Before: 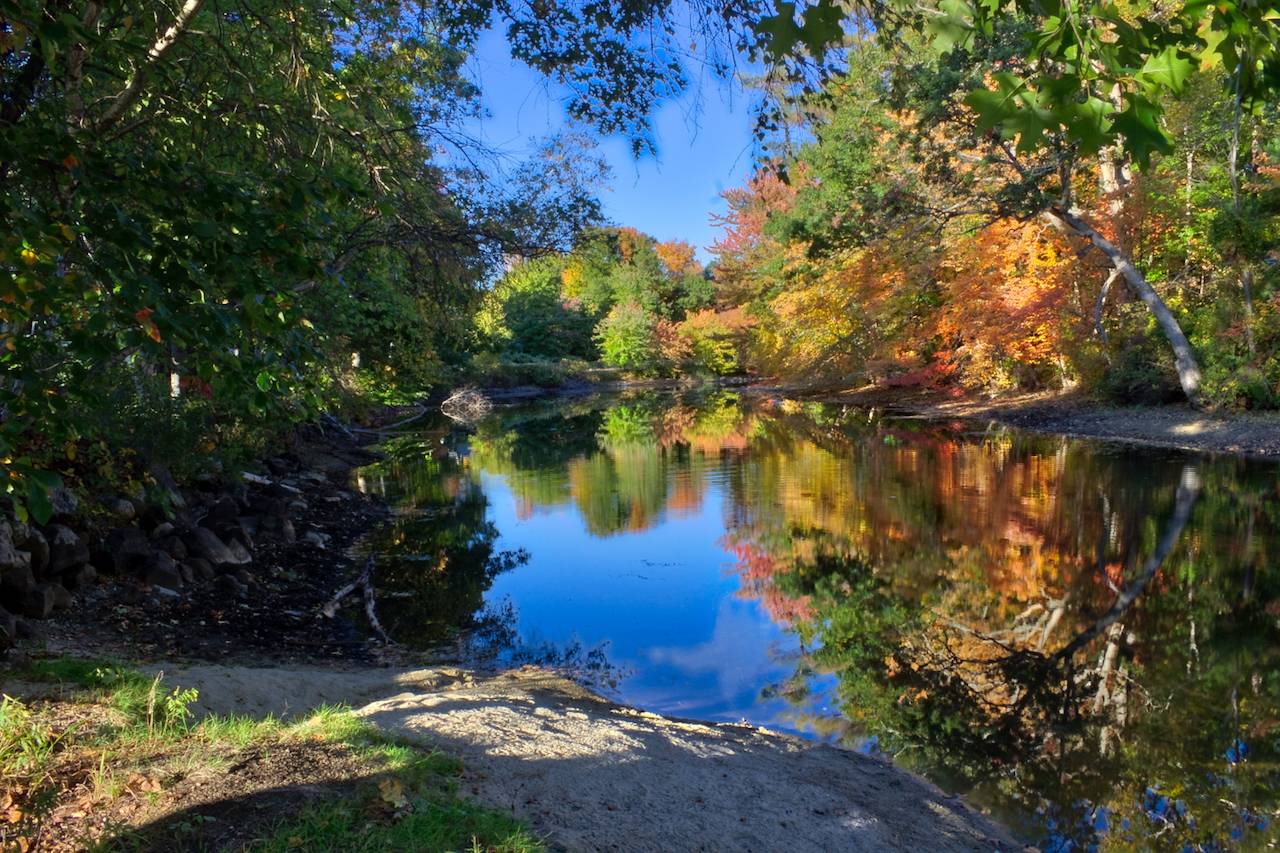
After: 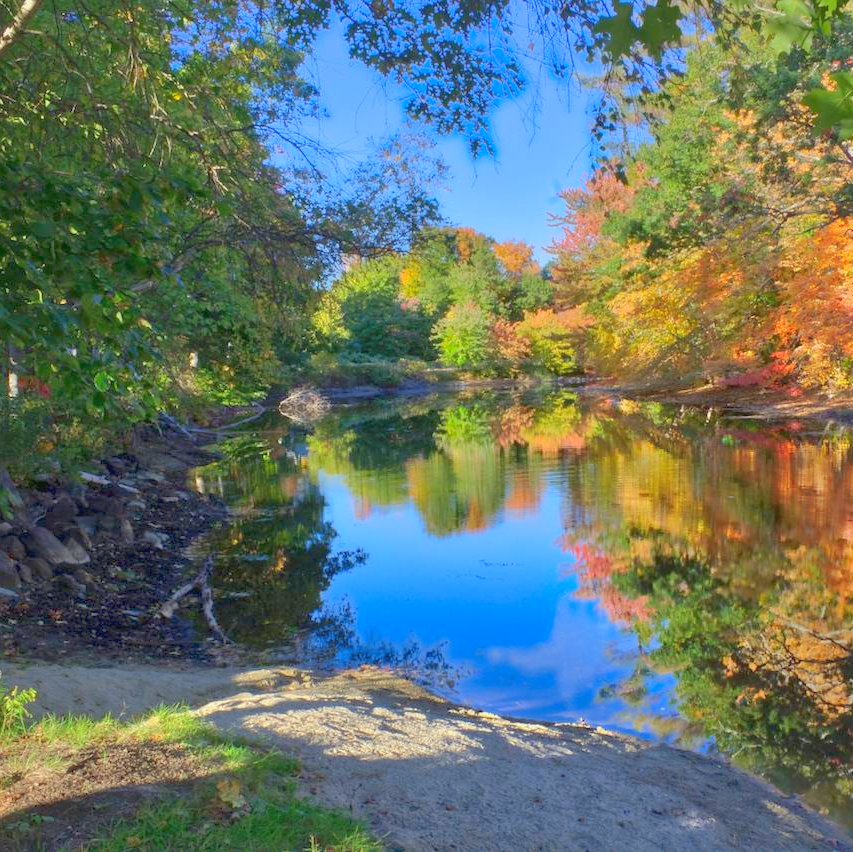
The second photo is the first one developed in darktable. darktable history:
exposure: black level correction 0, exposure 1 EV, compensate exposure bias true, compensate highlight preservation false
shadows and highlights: on, module defaults
color balance rgb: contrast -30%
crop and rotate: left 12.673%, right 20.66%
